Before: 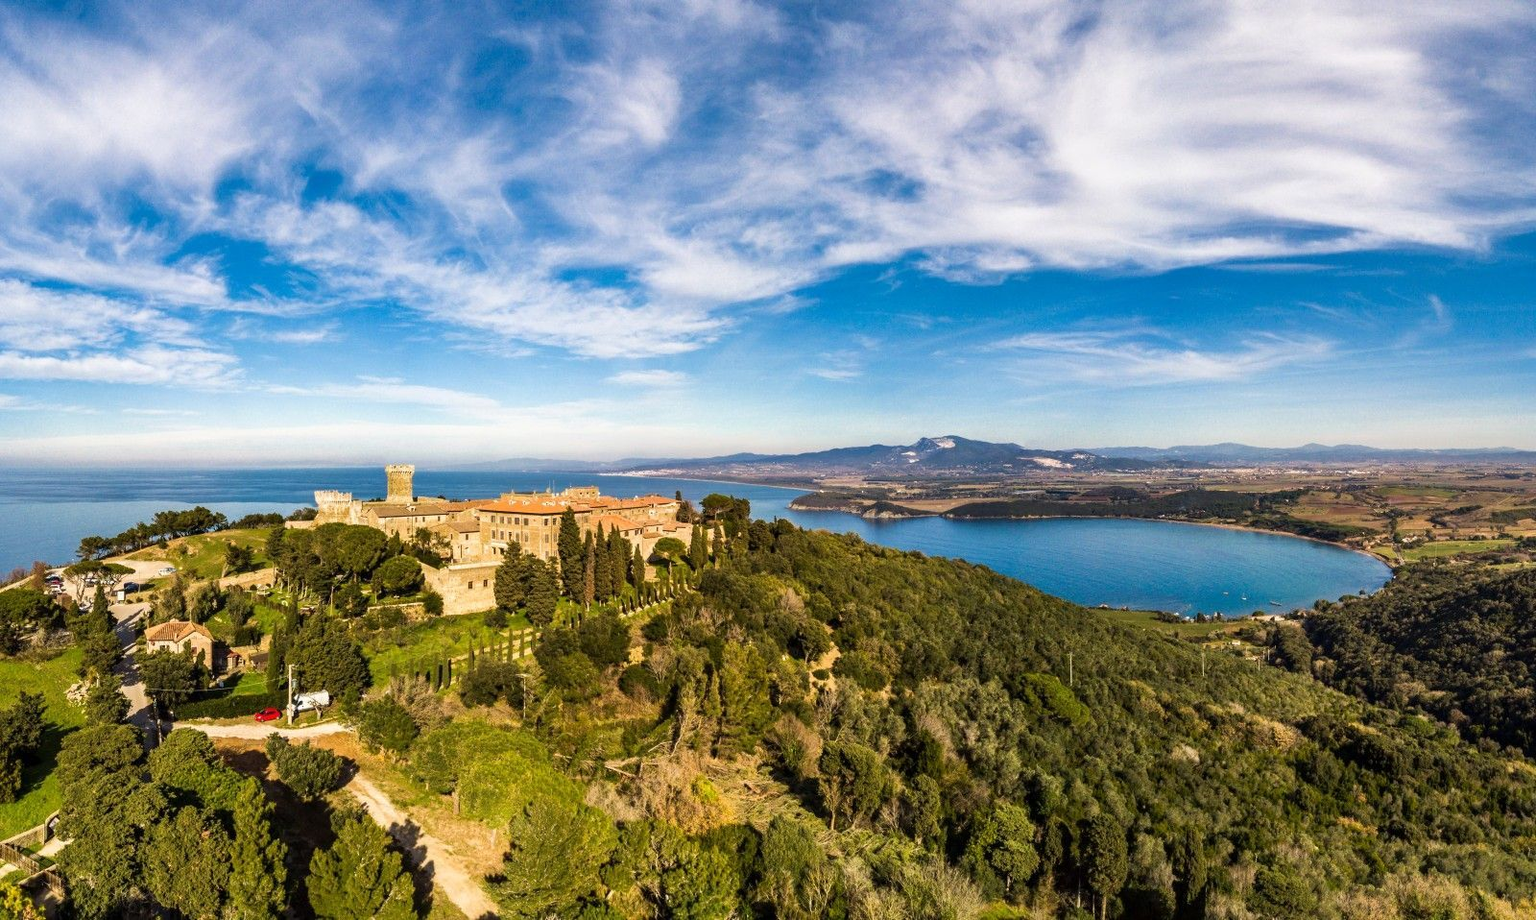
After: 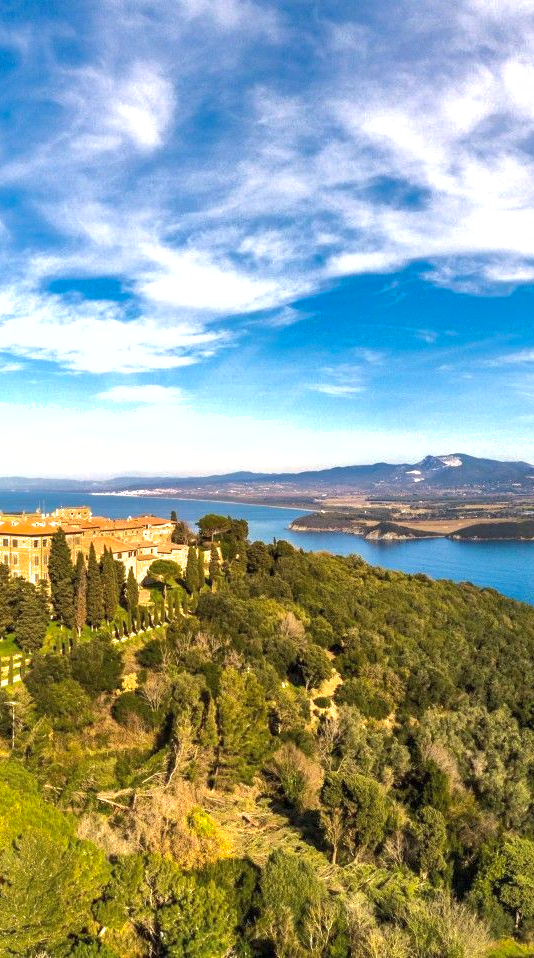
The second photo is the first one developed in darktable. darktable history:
crop: left 33.355%, right 33.268%
exposure: exposure 0.601 EV, compensate highlight preservation false
shadows and highlights: on, module defaults
